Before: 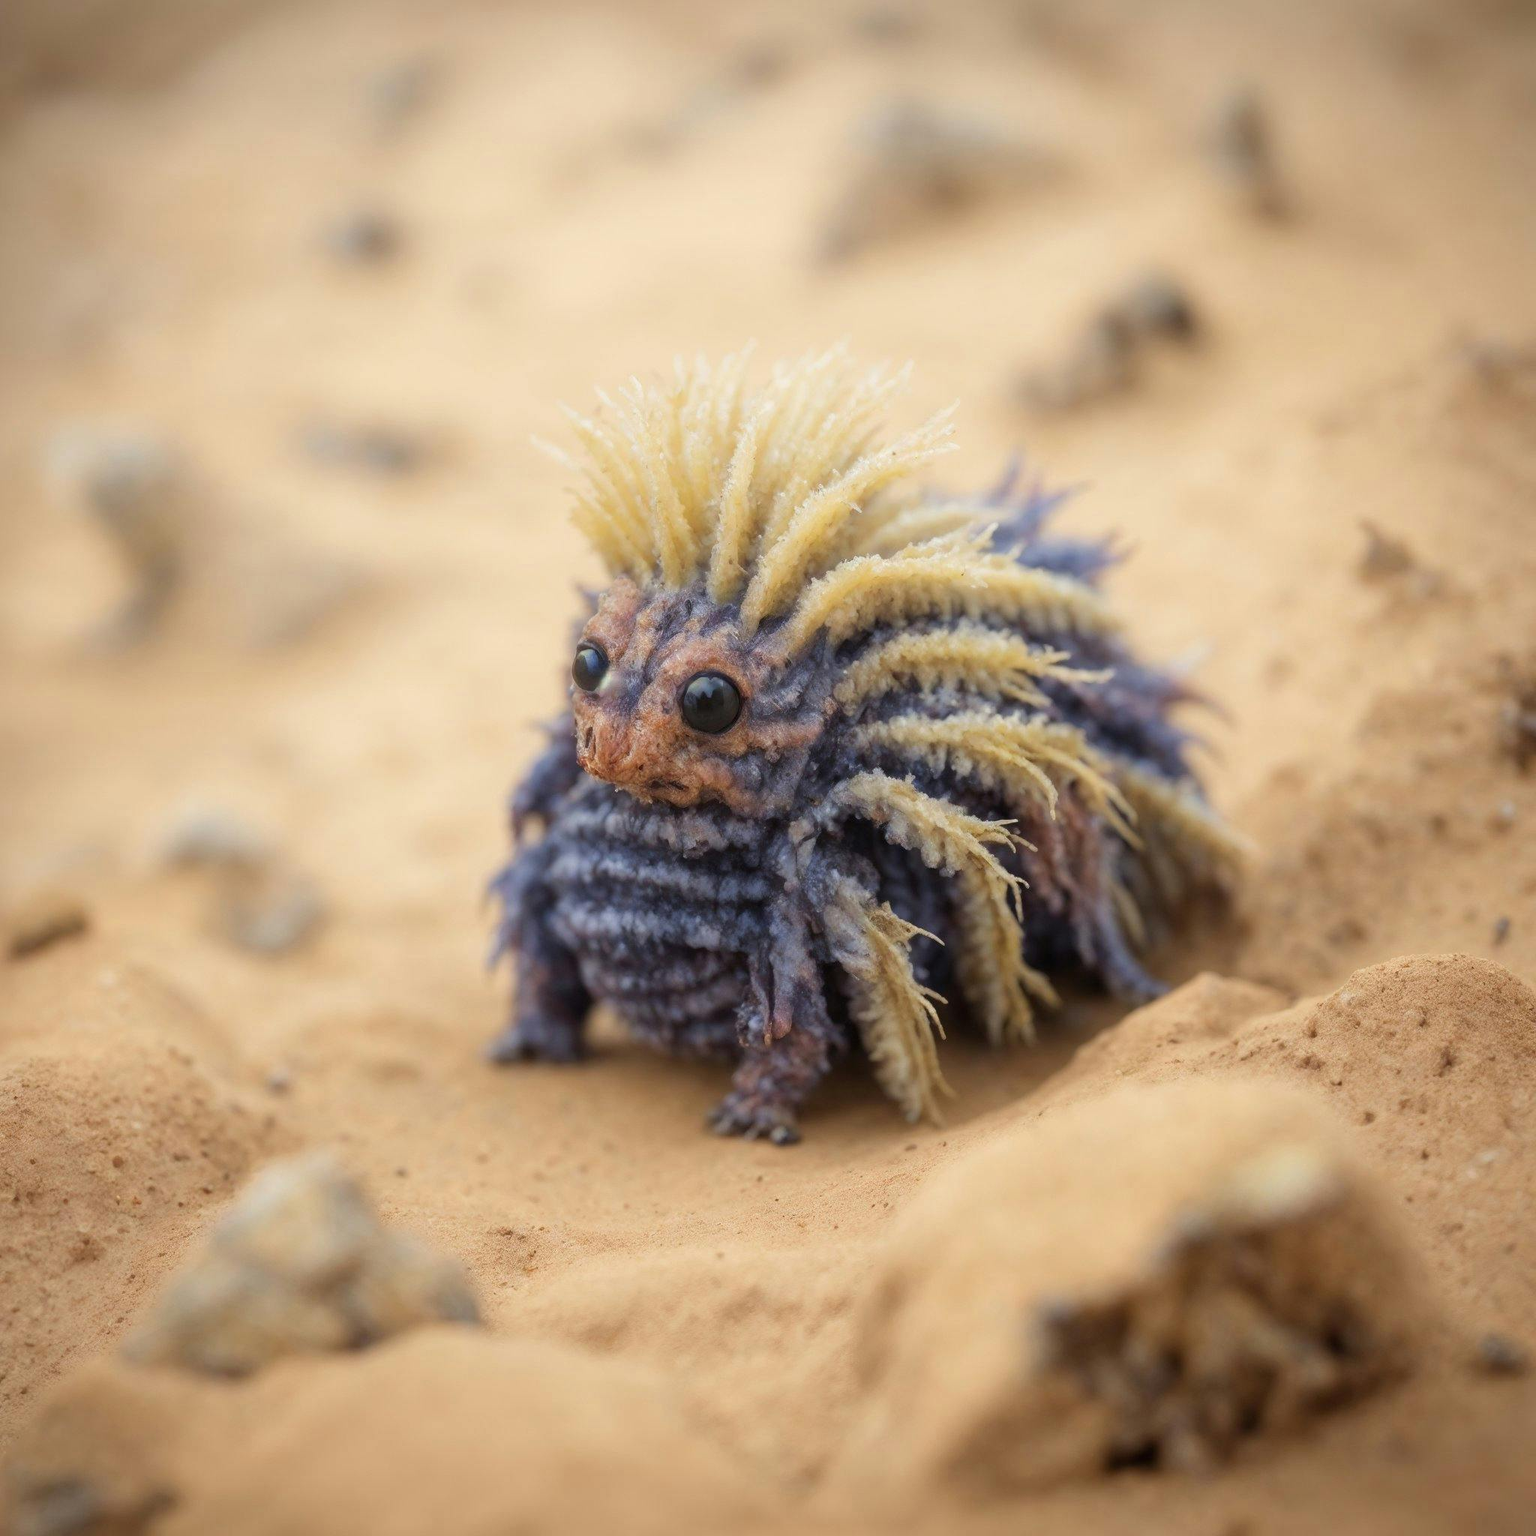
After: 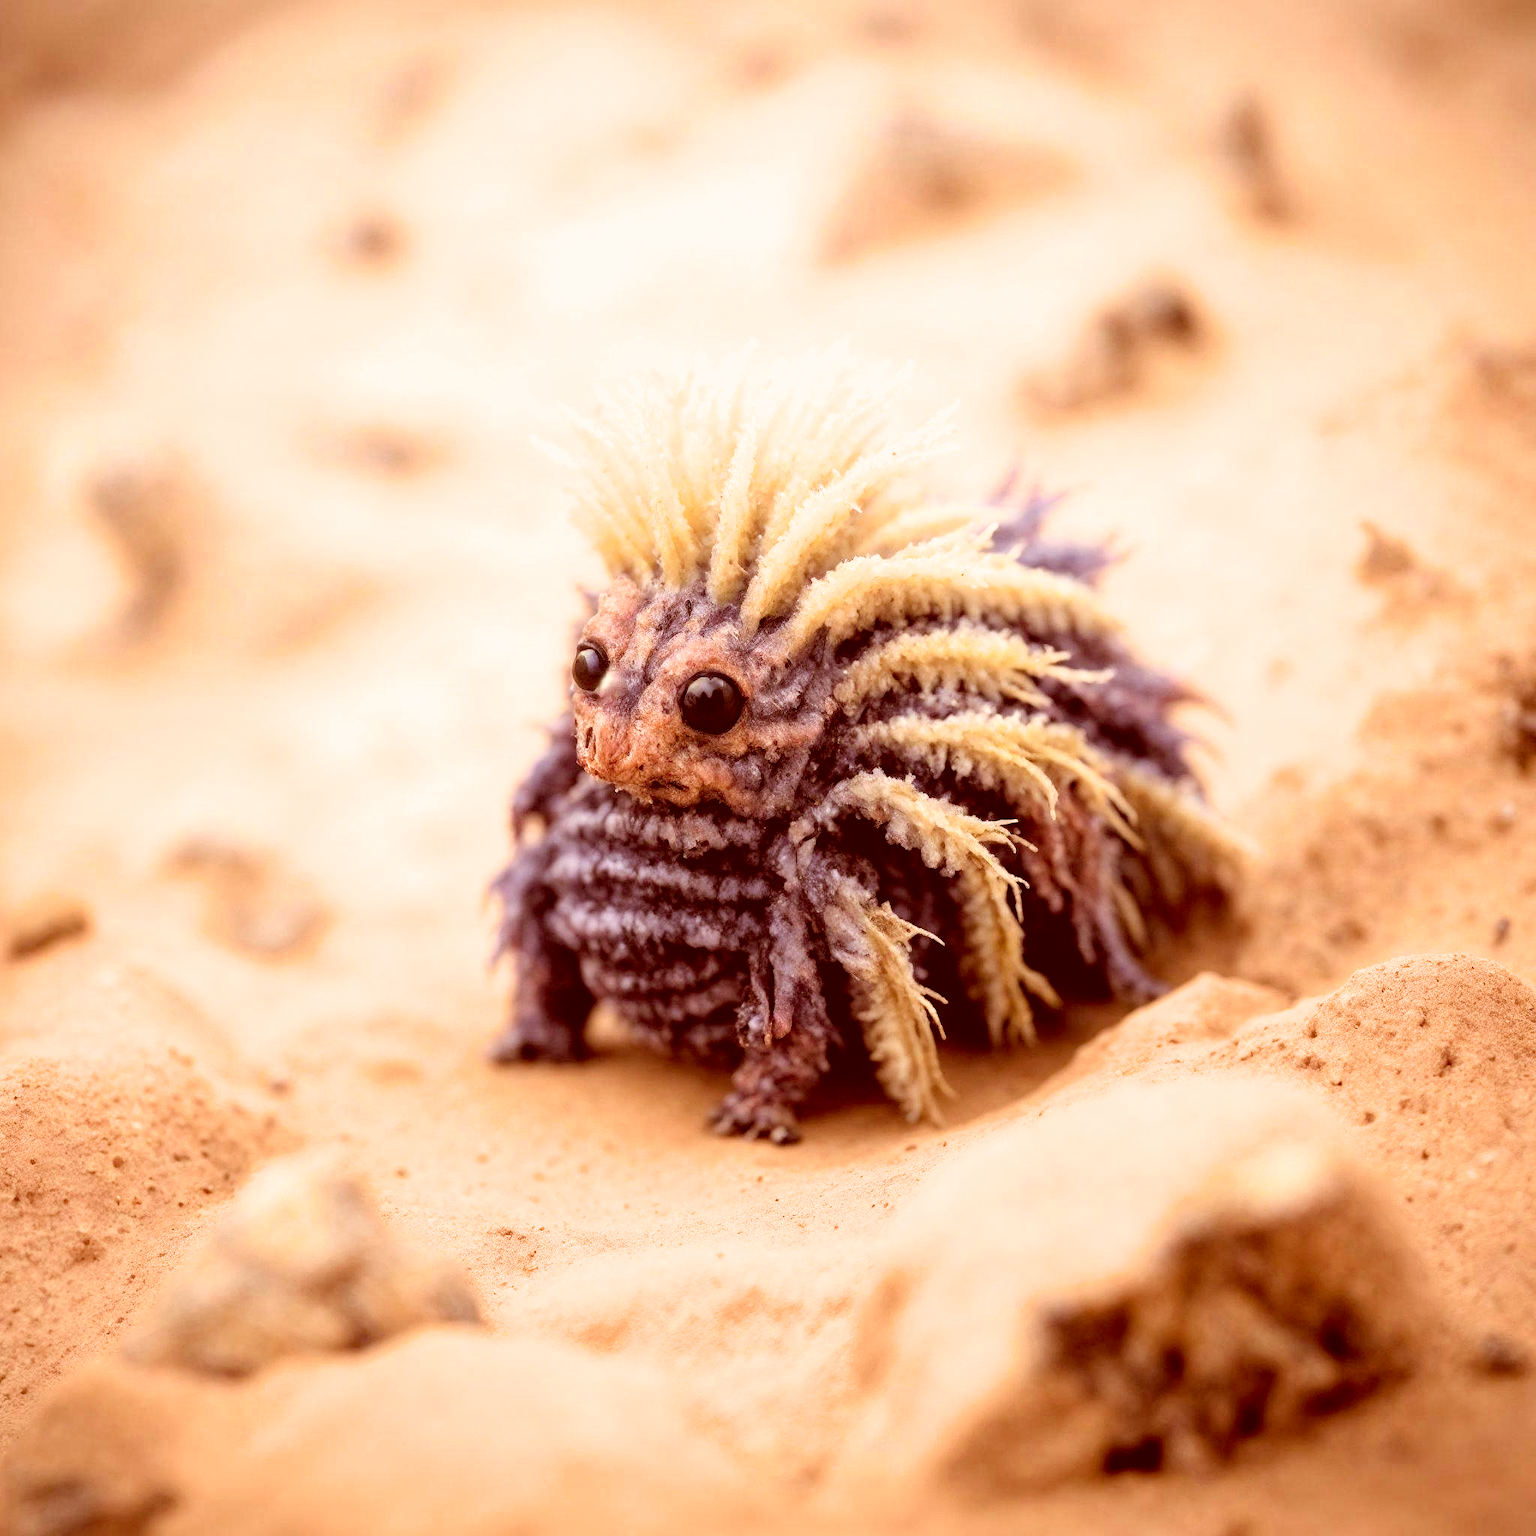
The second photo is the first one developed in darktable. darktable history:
filmic rgb: middle gray luminance 8.55%, black relative exposure -6.25 EV, white relative exposure 2.71 EV, target black luminance 0%, hardness 4.76, latitude 73.56%, contrast 1.329, shadows ↔ highlights balance 9.61%, iterations of high-quality reconstruction 0
haze removal: adaptive false
color correction: highlights a* 9.04, highlights b* 9.09, shadows a* 39.68, shadows b* 39.23, saturation 0.815
exposure: black level correction 0, exposure 0.694 EV, compensate exposure bias true, compensate highlight preservation false
